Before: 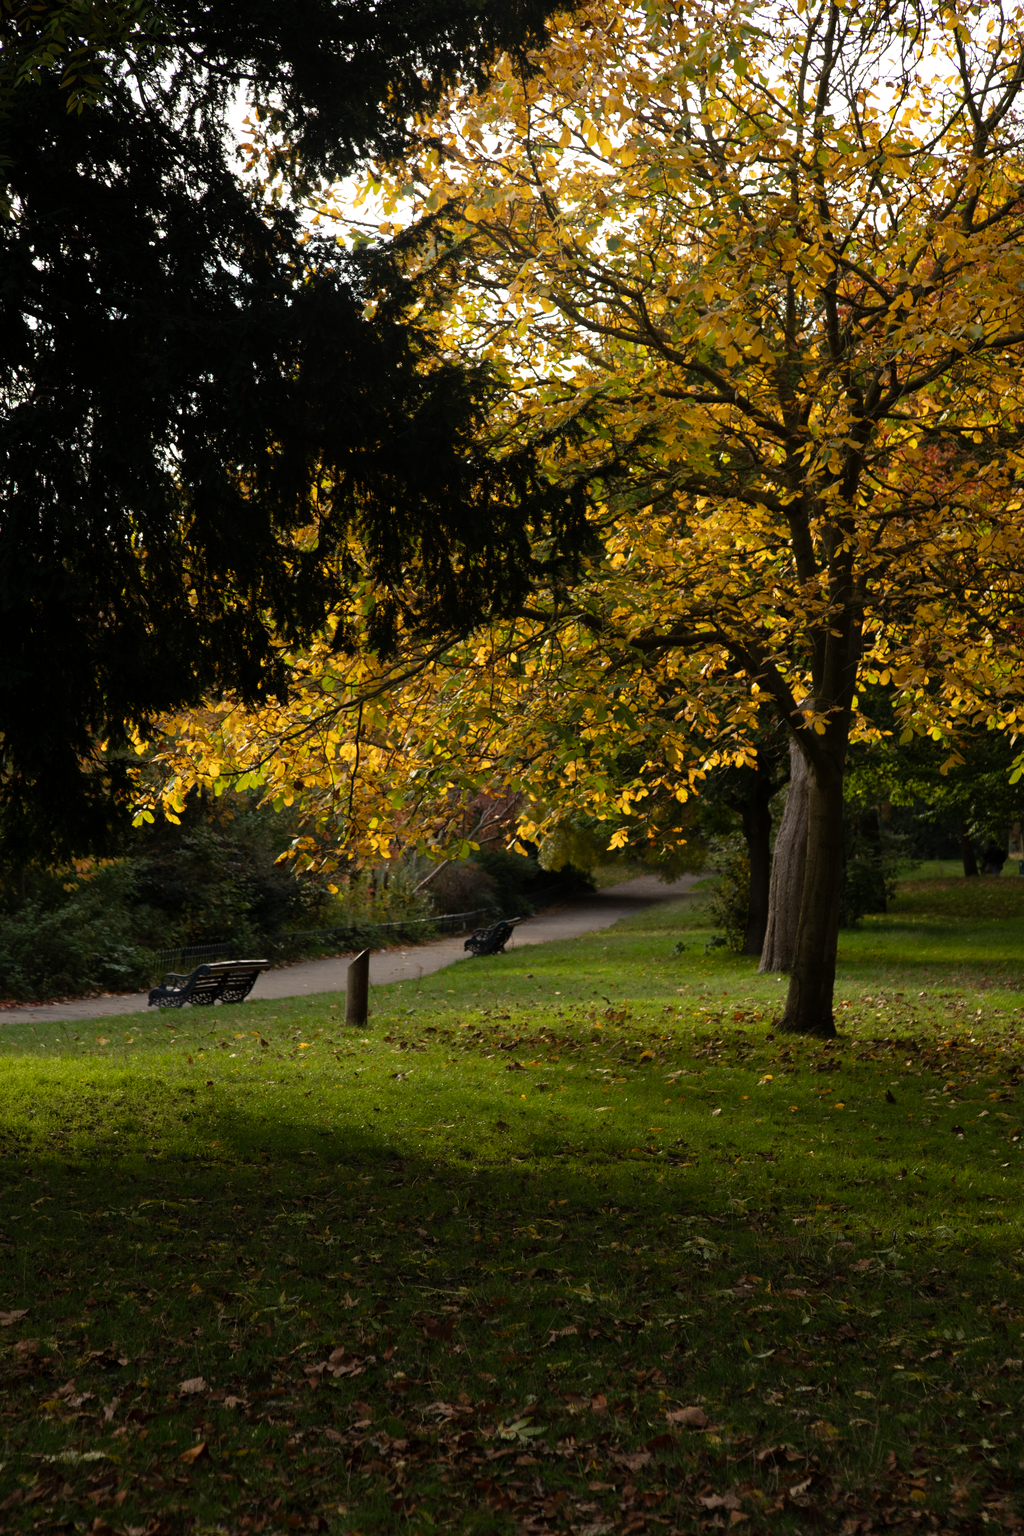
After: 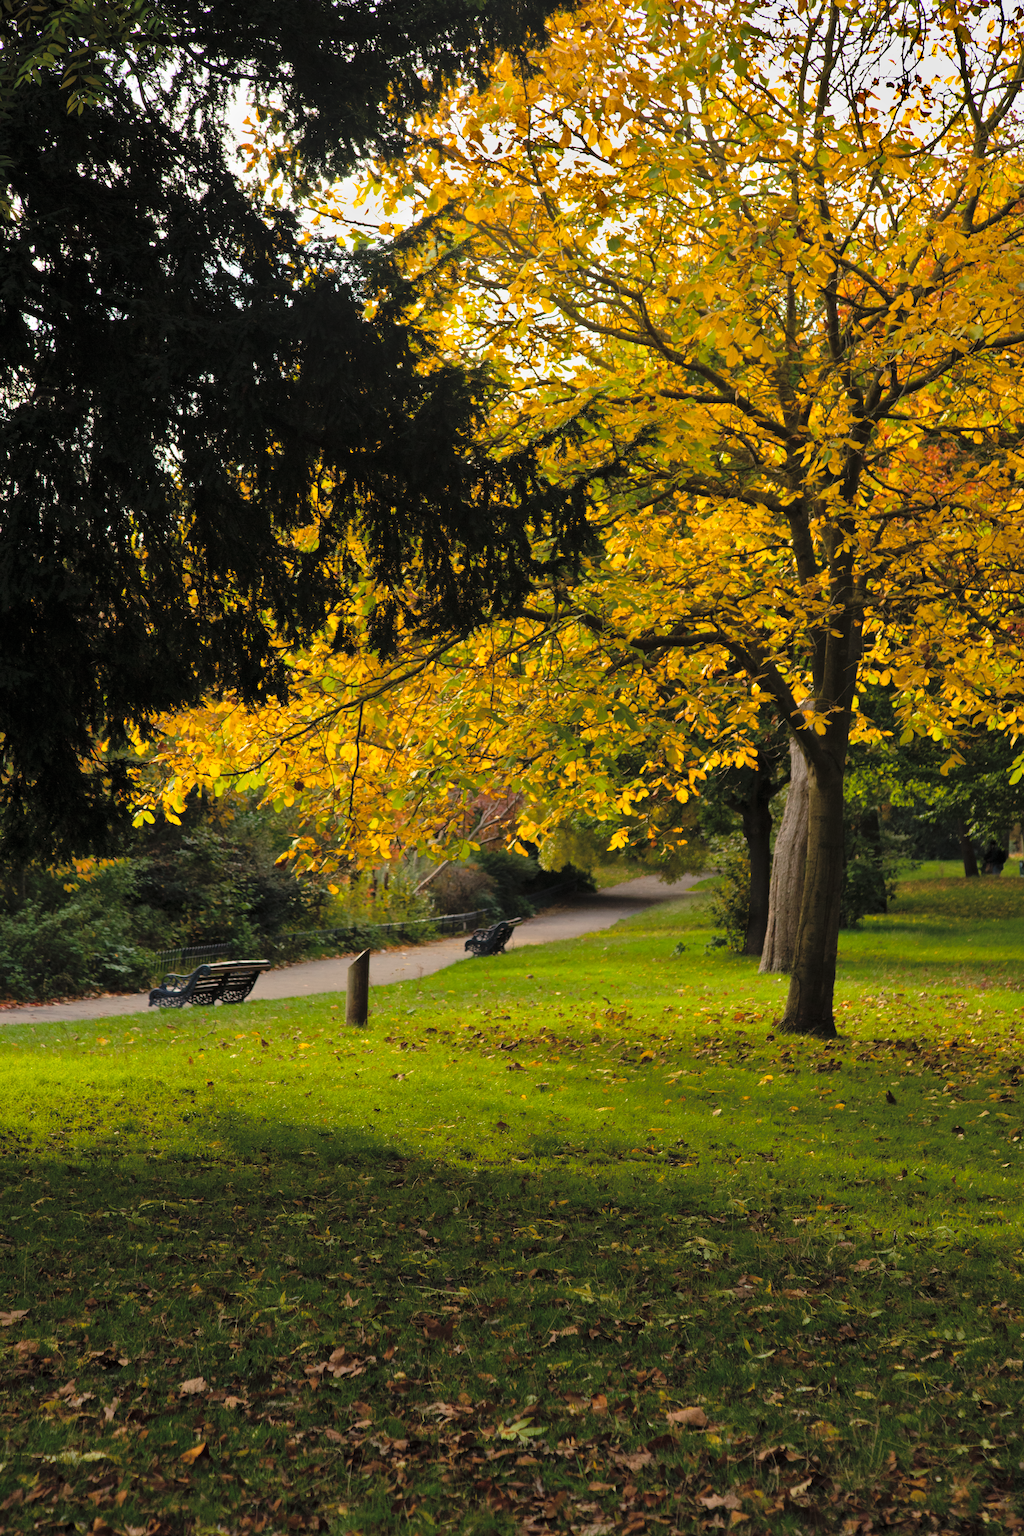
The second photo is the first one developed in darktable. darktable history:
global tonemap: drago (0.7, 100)
color balance rgb: perceptual saturation grading › global saturation 30%, global vibrance 20%
shadows and highlights: shadows 20.91, highlights -82.73, soften with gaussian
levels: levels [0, 0.43, 0.859]
